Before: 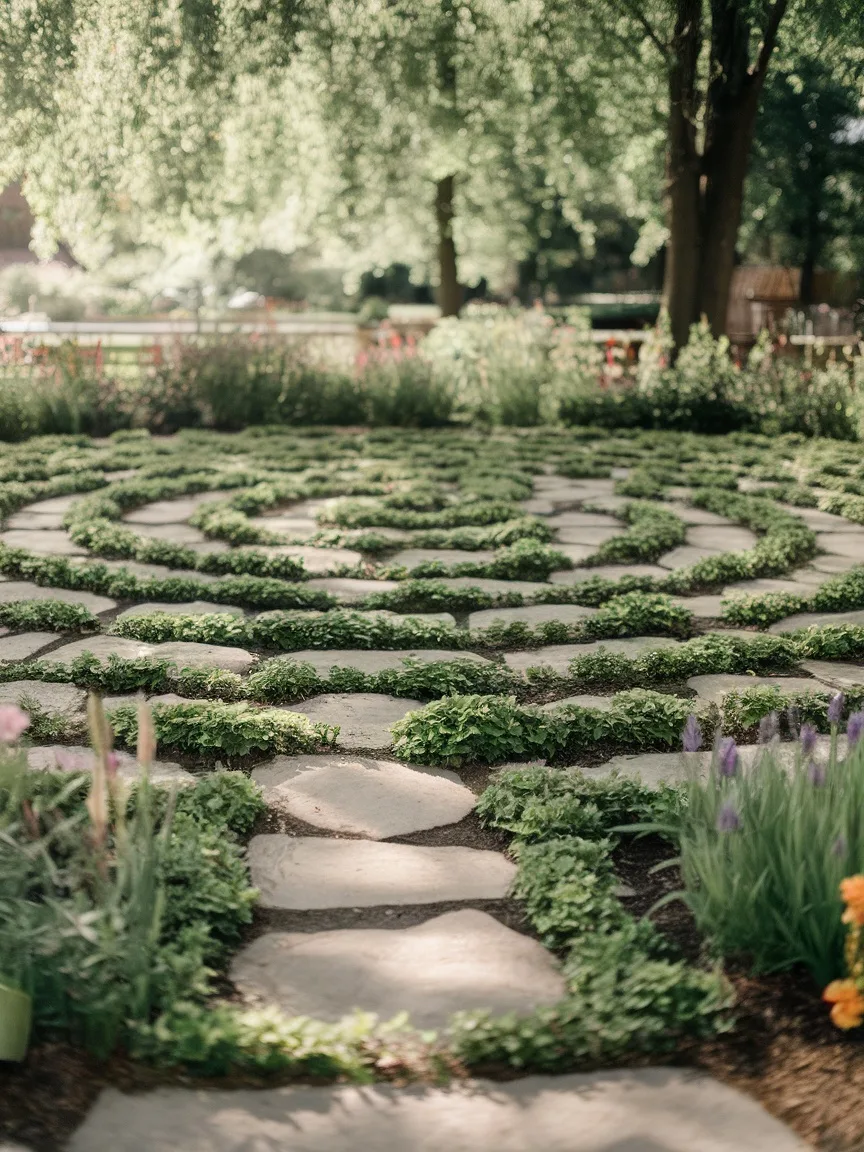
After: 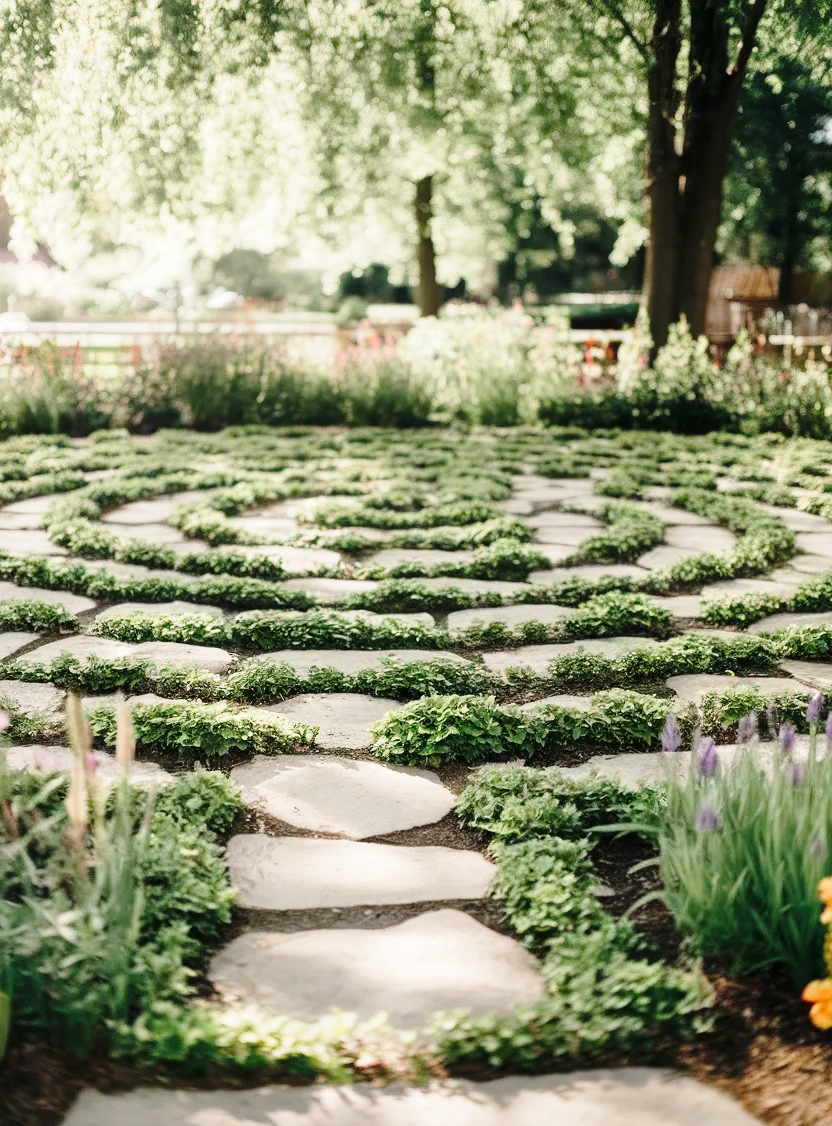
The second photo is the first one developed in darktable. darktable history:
base curve: curves: ch0 [(0, 0) (0.028, 0.03) (0.121, 0.232) (0.46, 0.748) (0.859, 0.968) (1, 1)], preserve colors none
crop and rotate: left 2.536%, right 1.107%, bottom 2.246%
